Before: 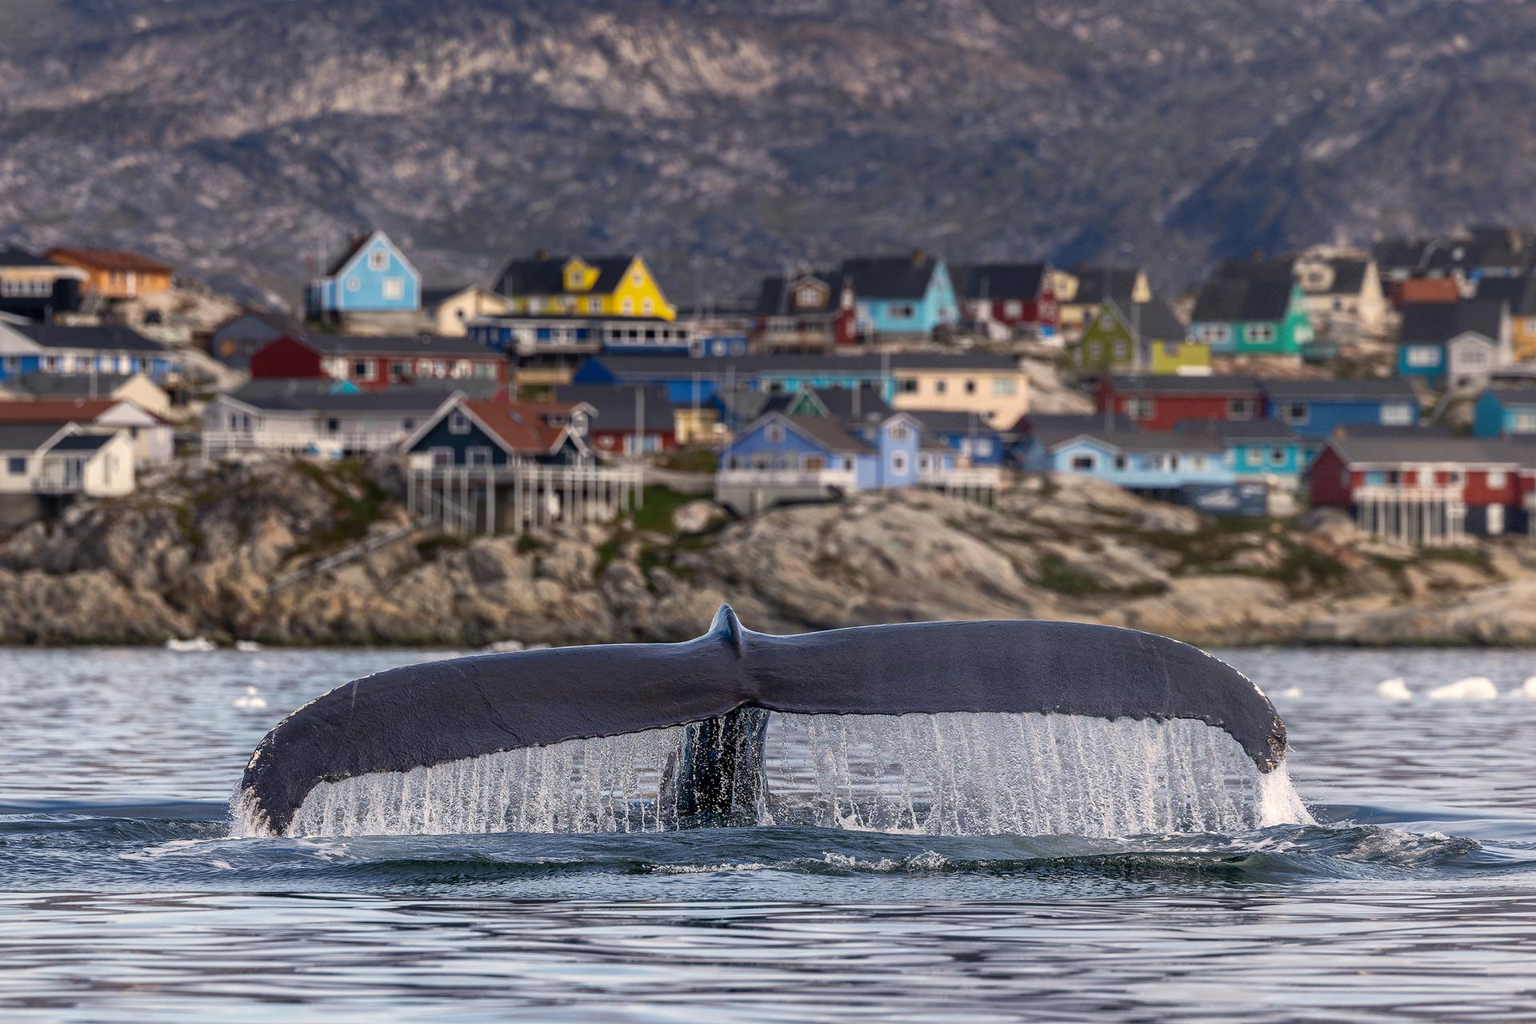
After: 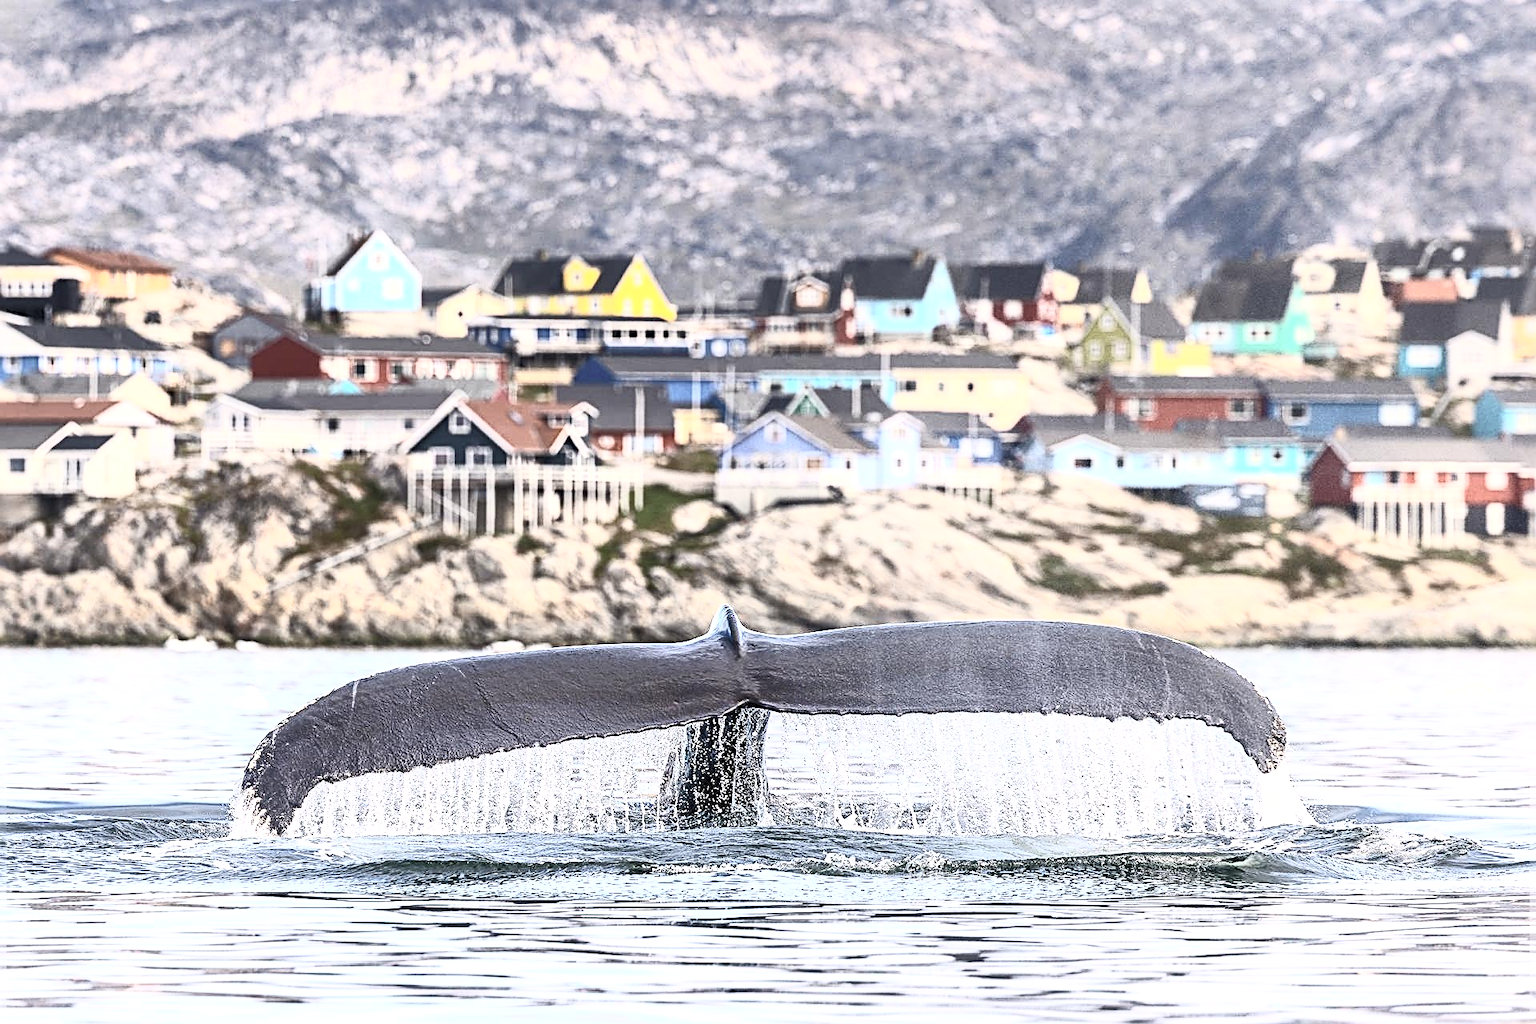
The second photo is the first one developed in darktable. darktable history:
sharpen: radius 2.849, amount 0.716
exposure: black level correction 0, exposure 1.2 EV, compensate exposure bias true, compensate highlight preservation false
contrast brightness saturation: contrast 0.557, brightness 0.571, saturation -0.326
